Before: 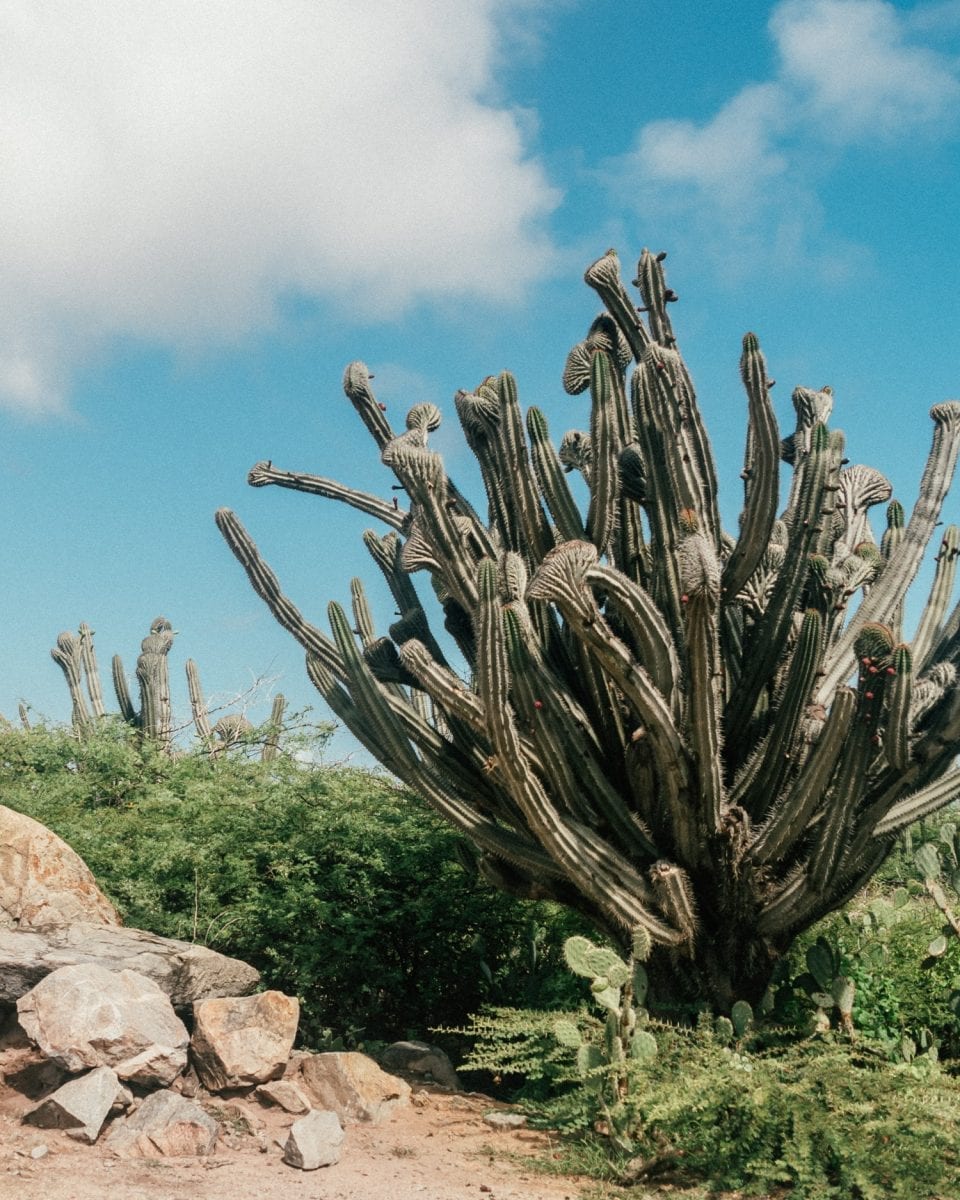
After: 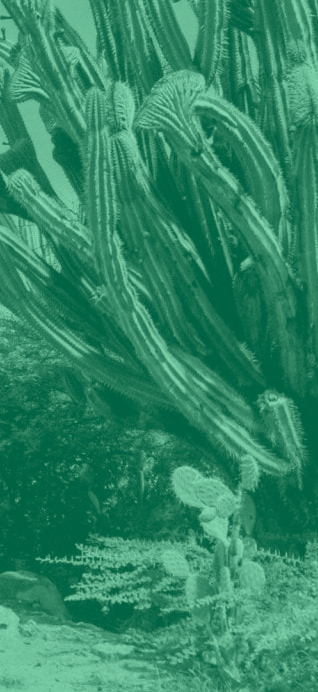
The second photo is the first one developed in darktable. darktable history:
color correction: saturation 2.15
crop: left 40.878%, top 39.176%, right 25.993%, bottom 3.081%
colorize: hue 147.6°, saturation 65%, lightness 21.64%
